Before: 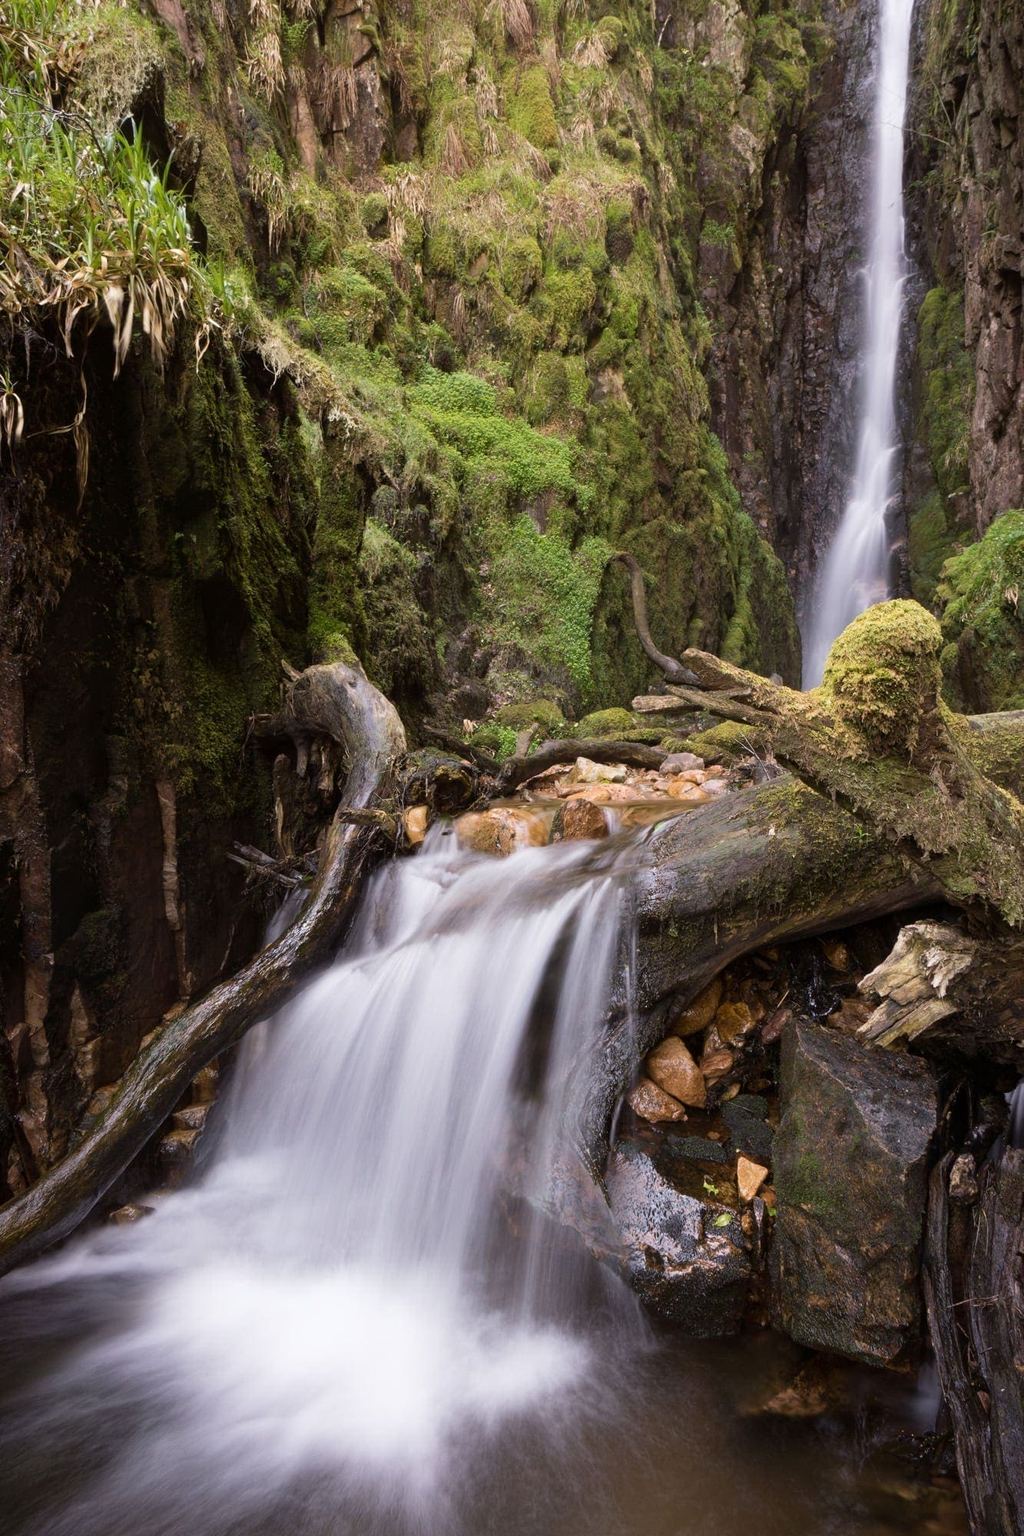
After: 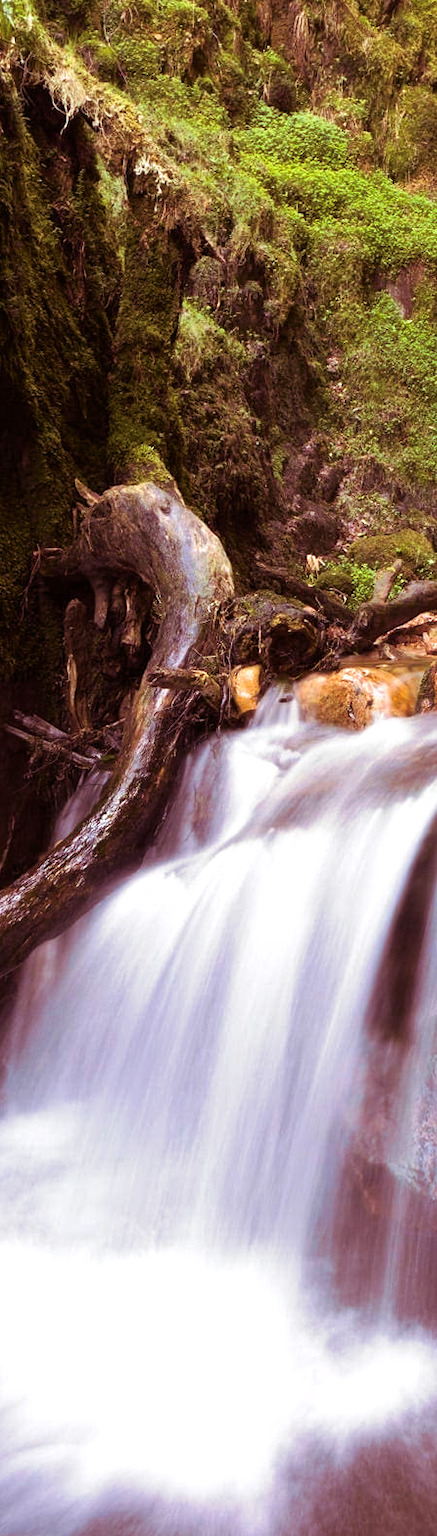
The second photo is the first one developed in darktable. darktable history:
crop and rotate: left 21.77%, top 18.528%, right 44.676%, bottom 2.997%
split-toning: on, module defaults
color balance rgb: perceptual saturation grading › global saturation 25%, perceptual saturation grading › highlights -50%, perceptual saturation grading › shadows 30%, perceptual brilliance grading › global brilliance 12%, global vibrance 20%
color correction: saturation 1.34
